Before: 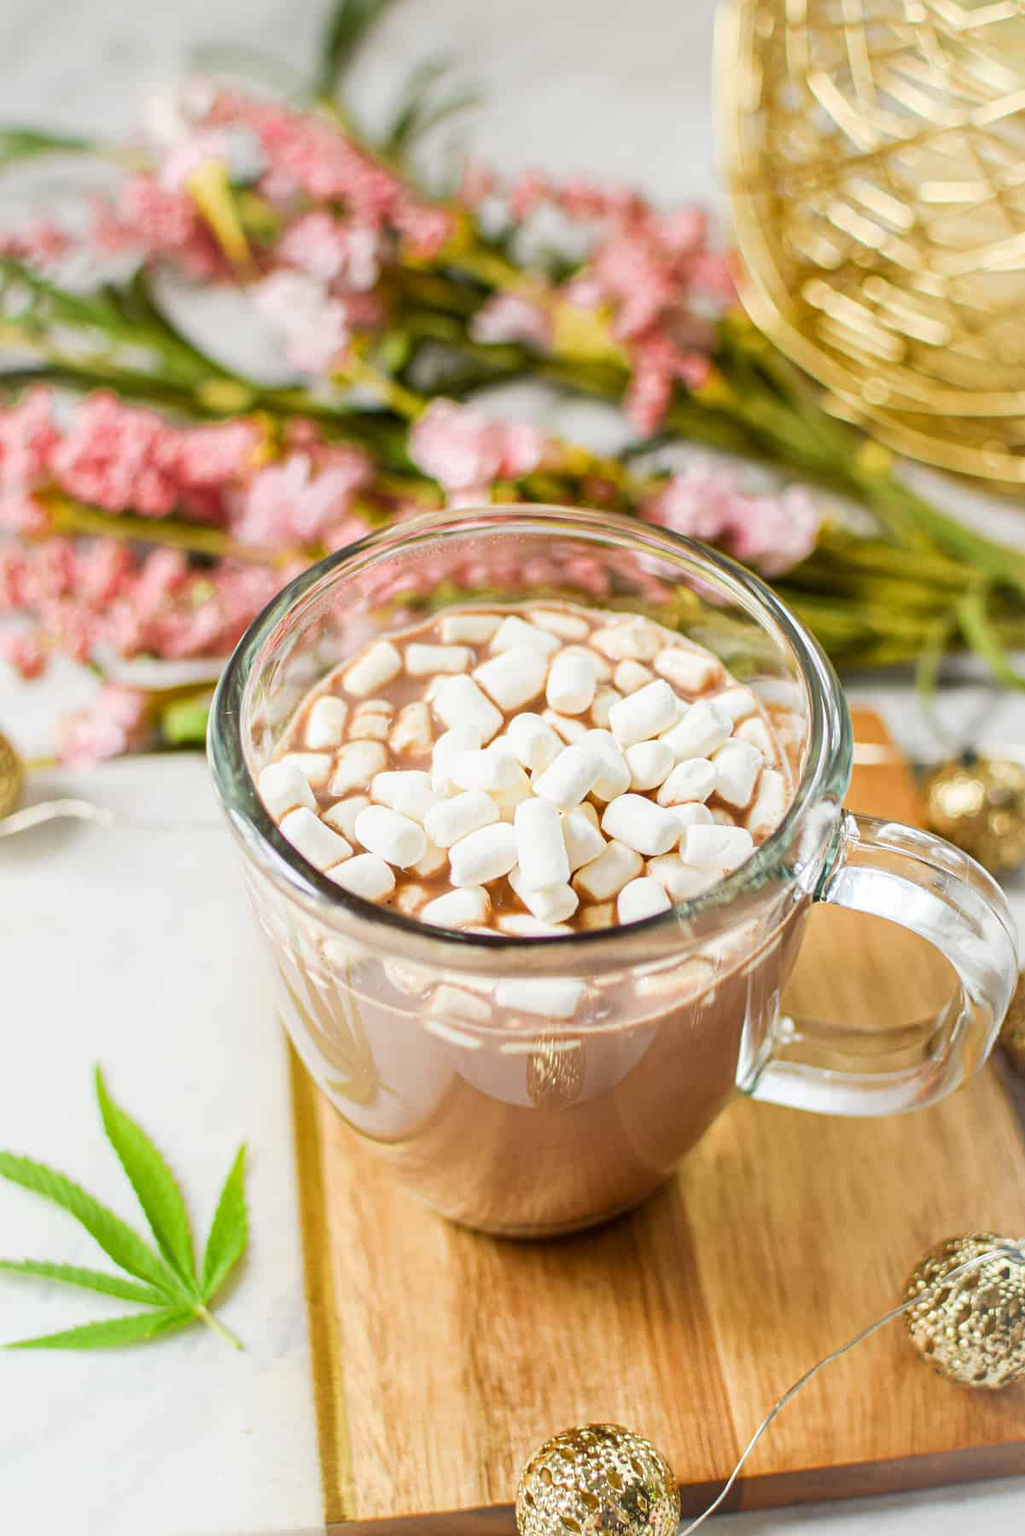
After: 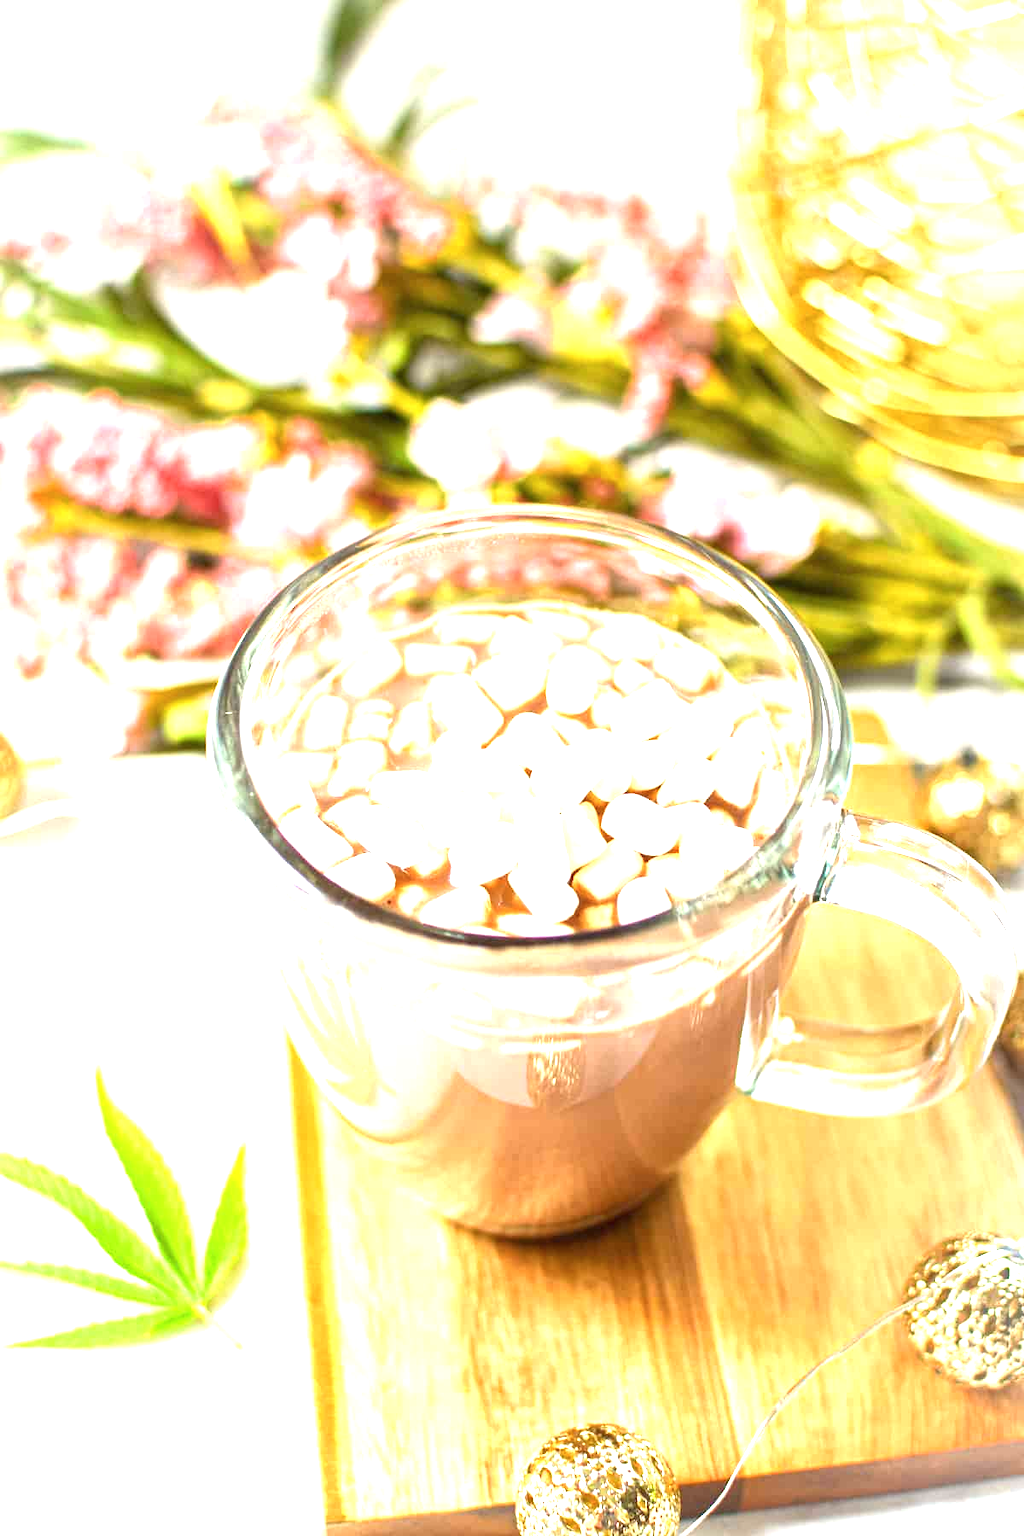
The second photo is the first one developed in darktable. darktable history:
exposure: black level correction 0, exposure 1.45 EV, compensate exposure bias true, compensate highlight preservation false
color balance rgb: on, module defaults
